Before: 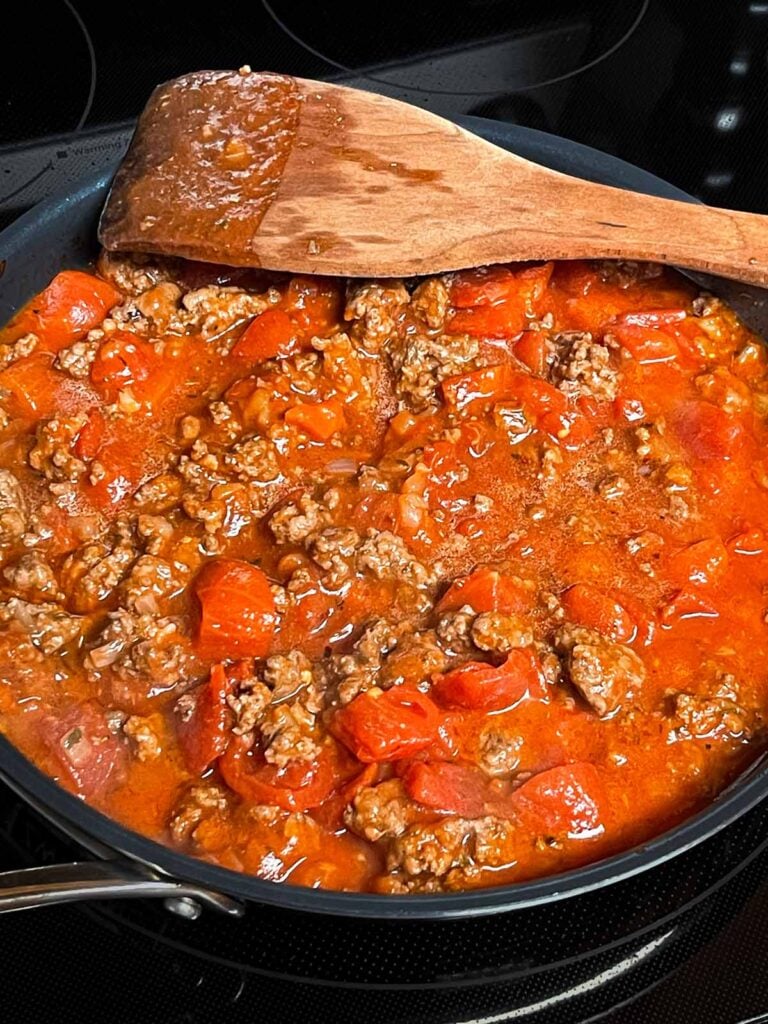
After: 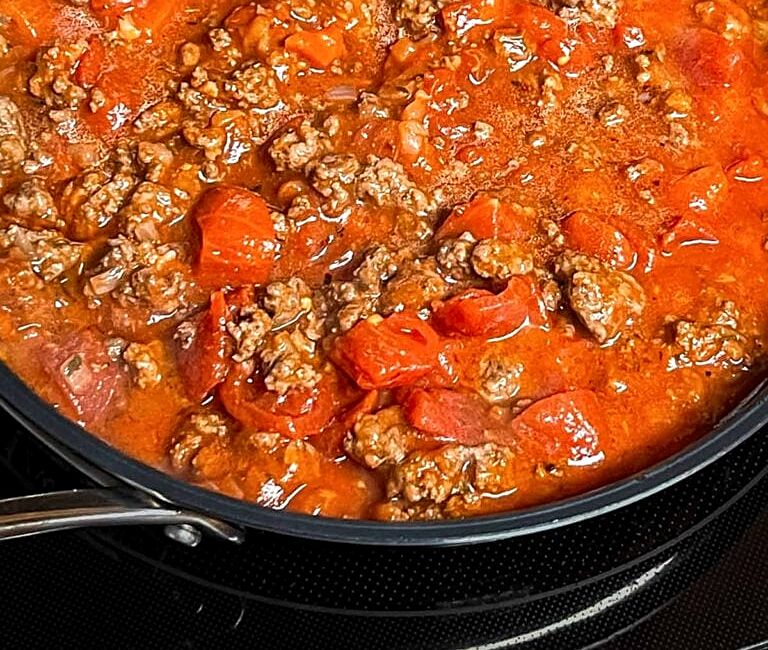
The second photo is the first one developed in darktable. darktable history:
crop and rotate: top 36.435%
local contrast: on, module defaults
sharpen: on, module defaults
